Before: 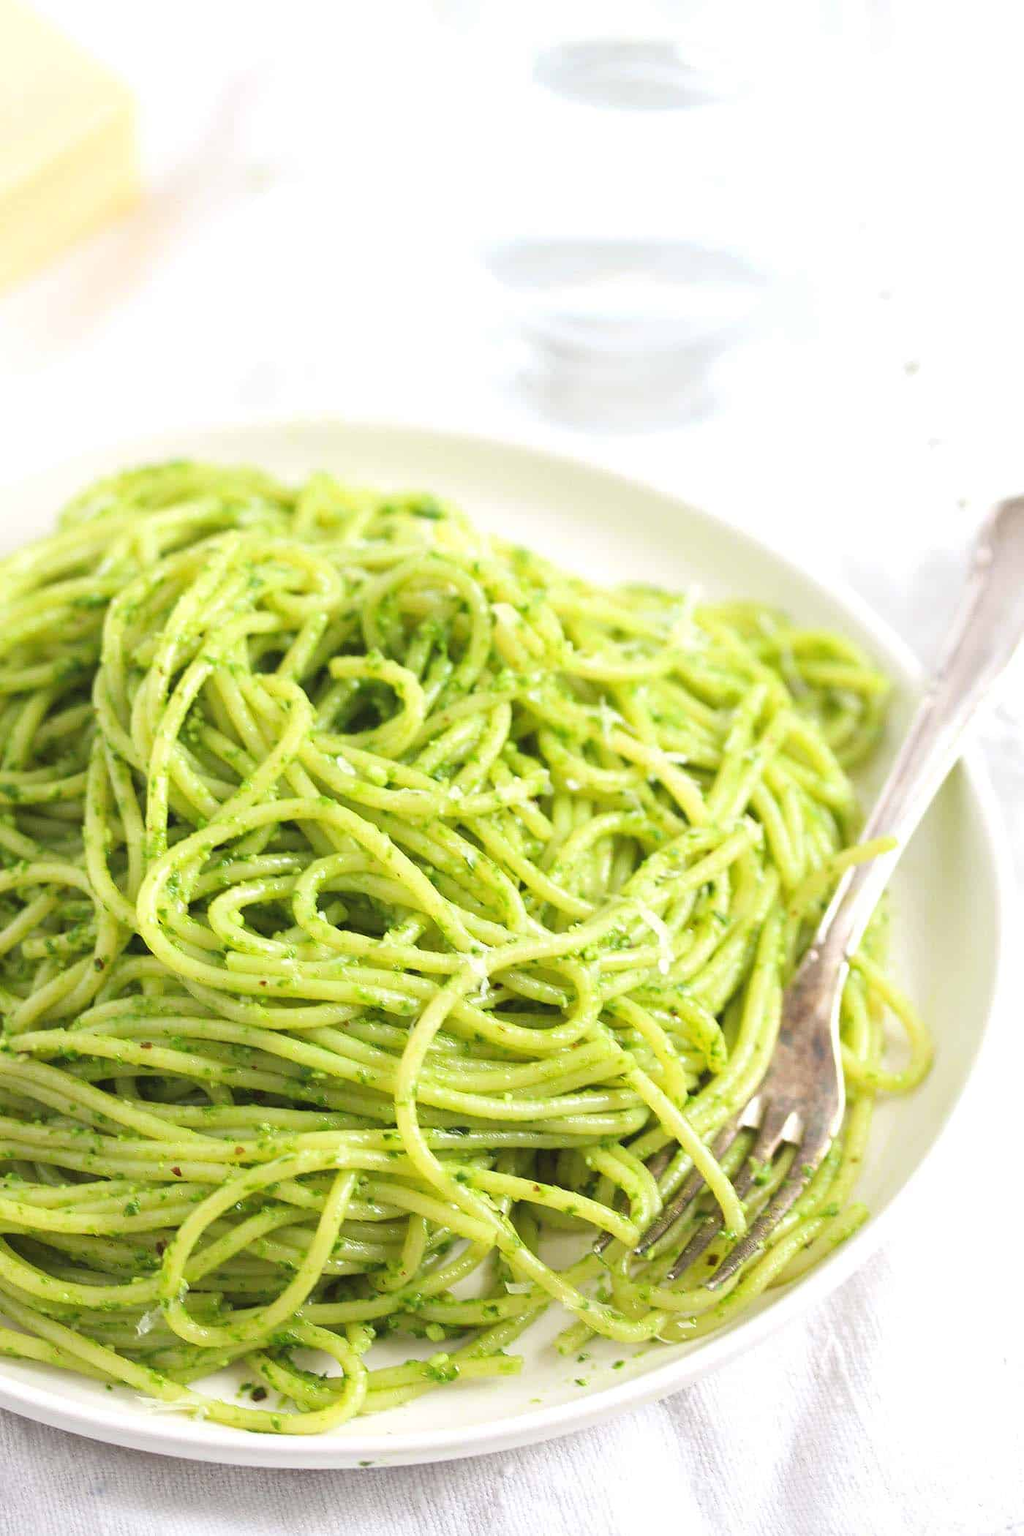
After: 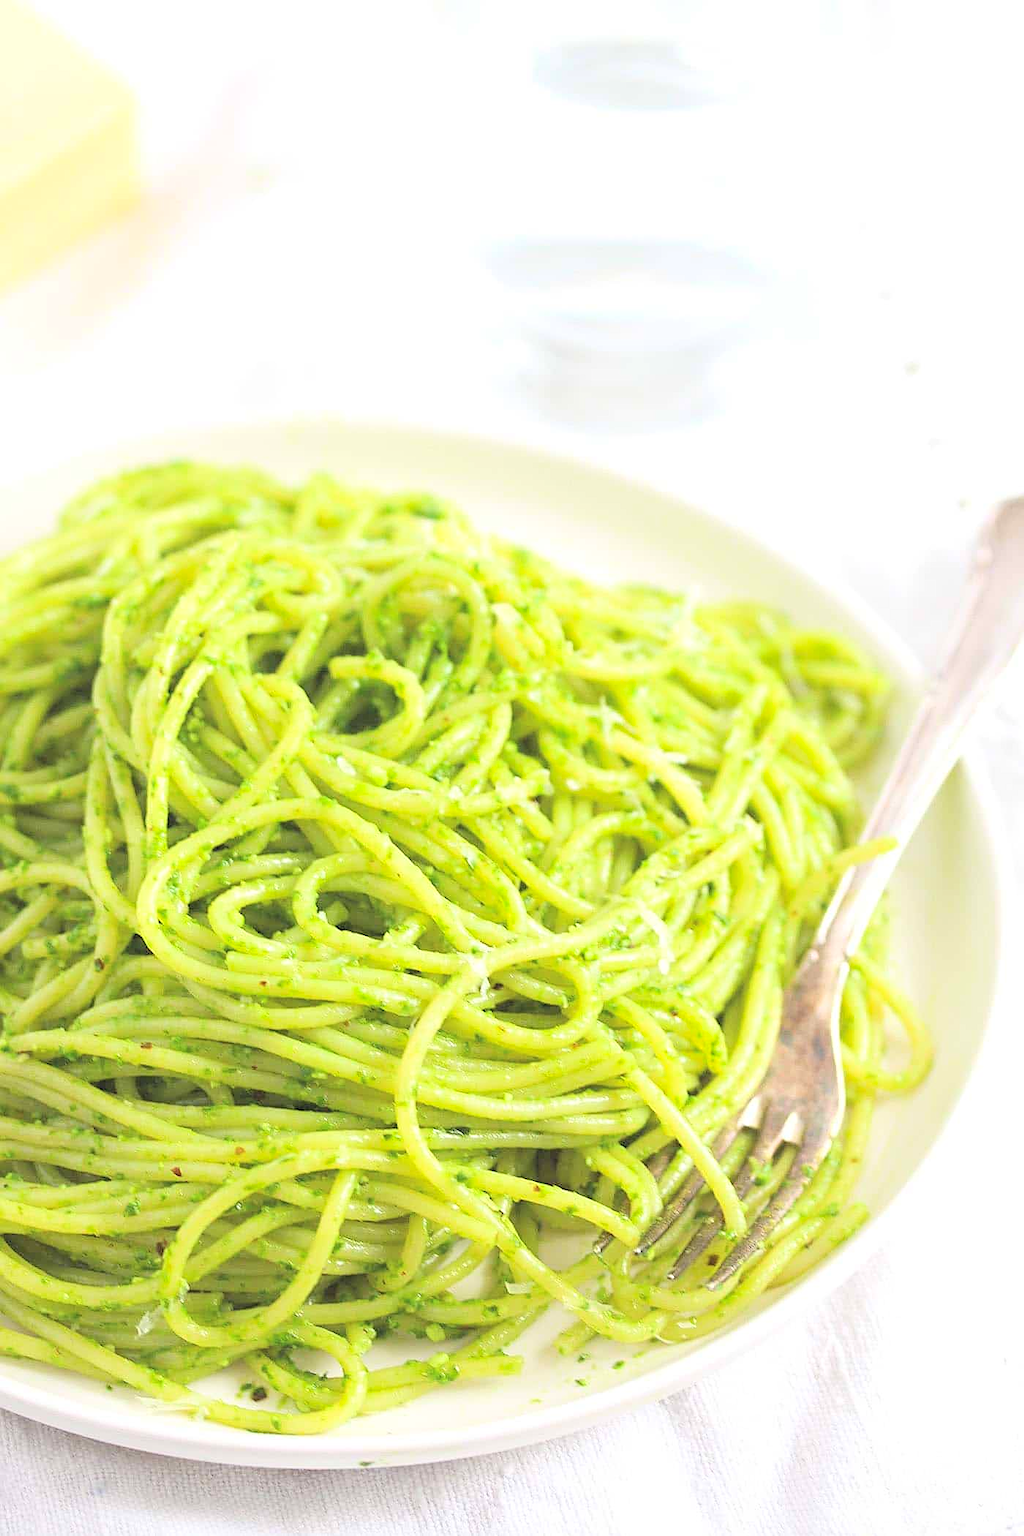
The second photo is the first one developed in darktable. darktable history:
contrast brightness saturation: contrast 0.1, brightness 0.3, saturation 0.14
sharpen: on, module defaults
